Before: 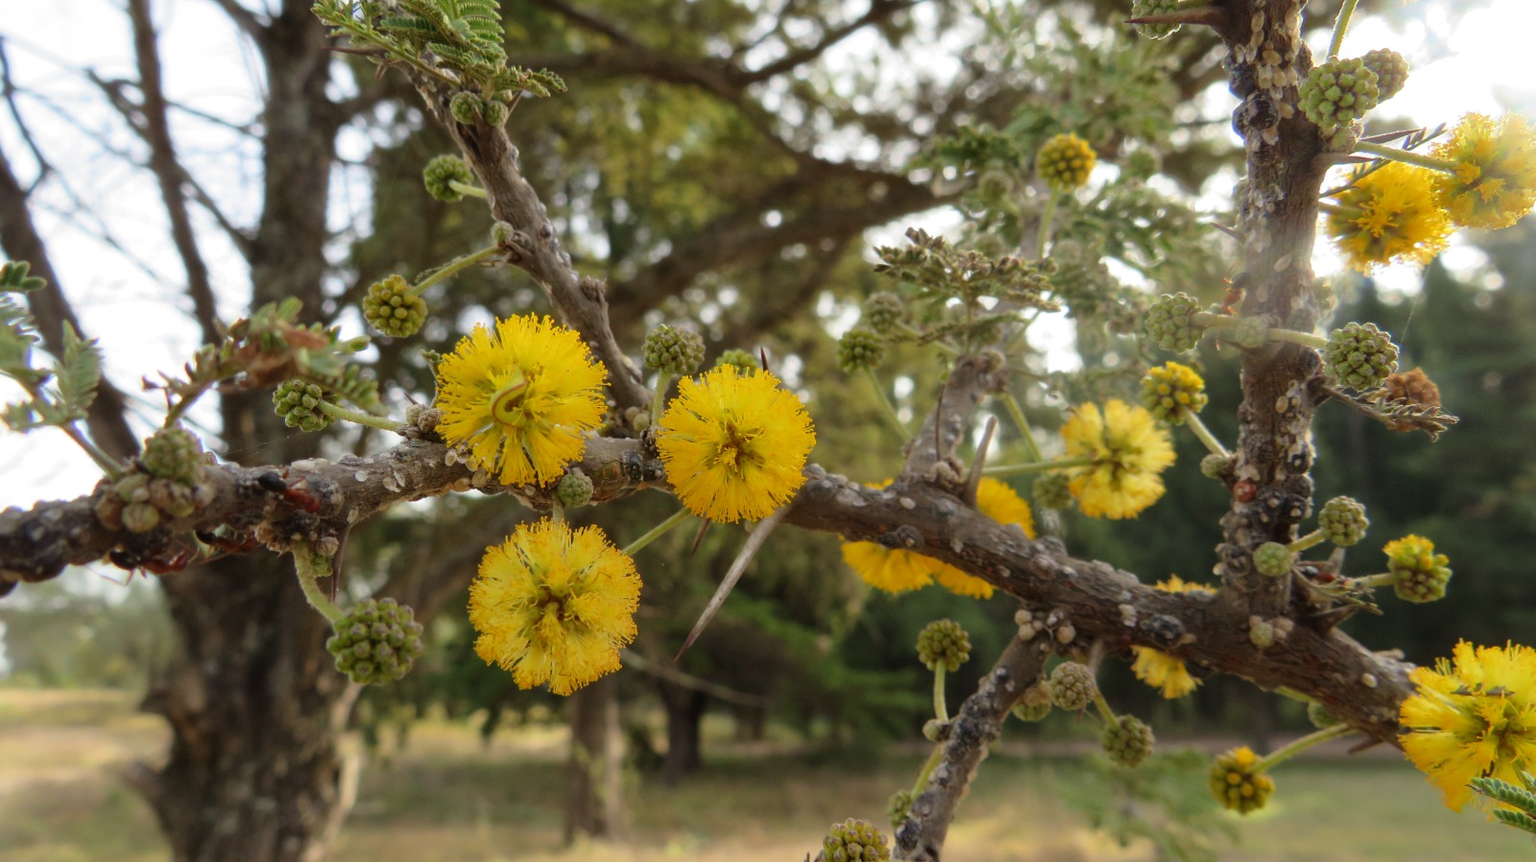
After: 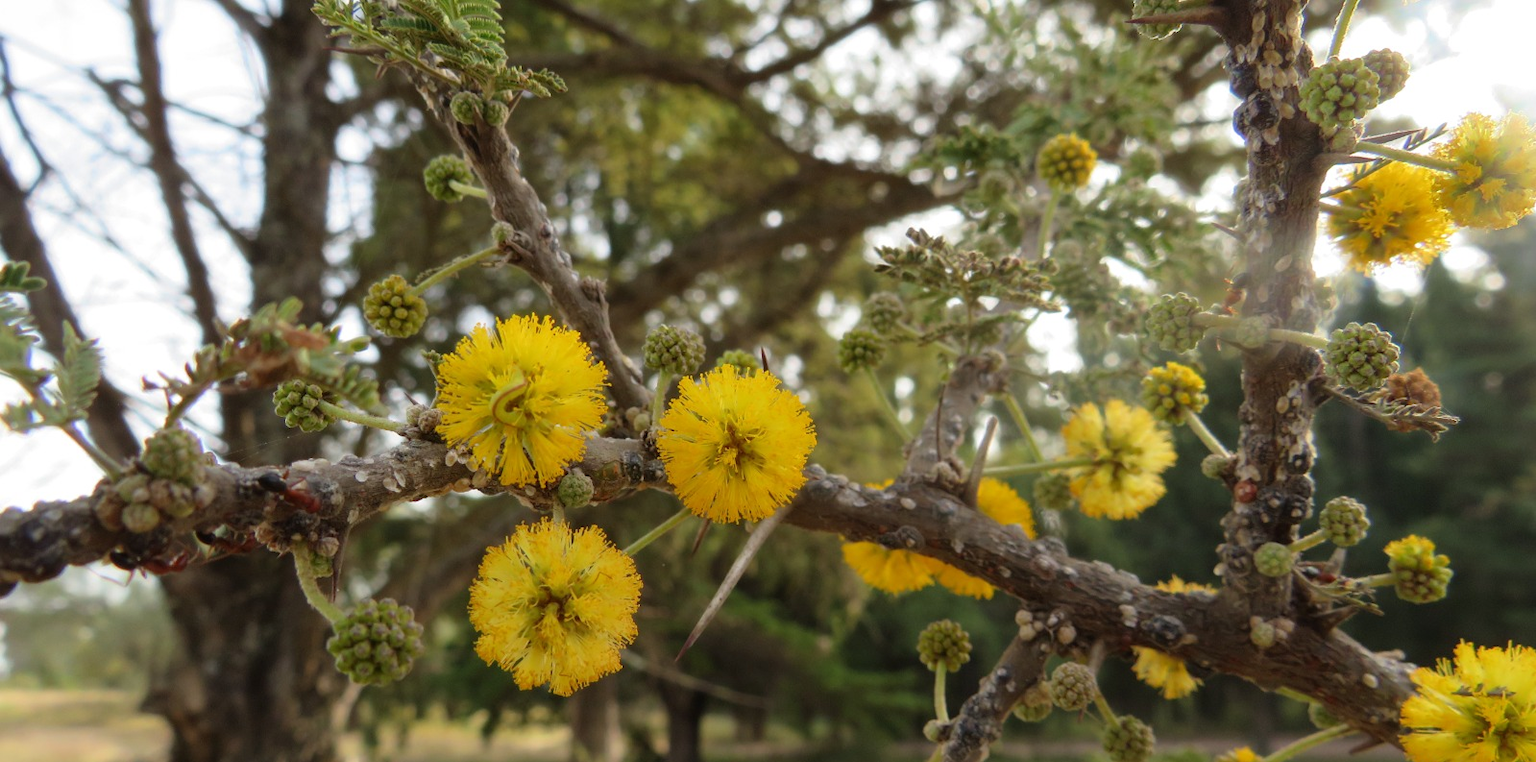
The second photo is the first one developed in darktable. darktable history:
crop and rotate: top 0%, bottom 11.538%
